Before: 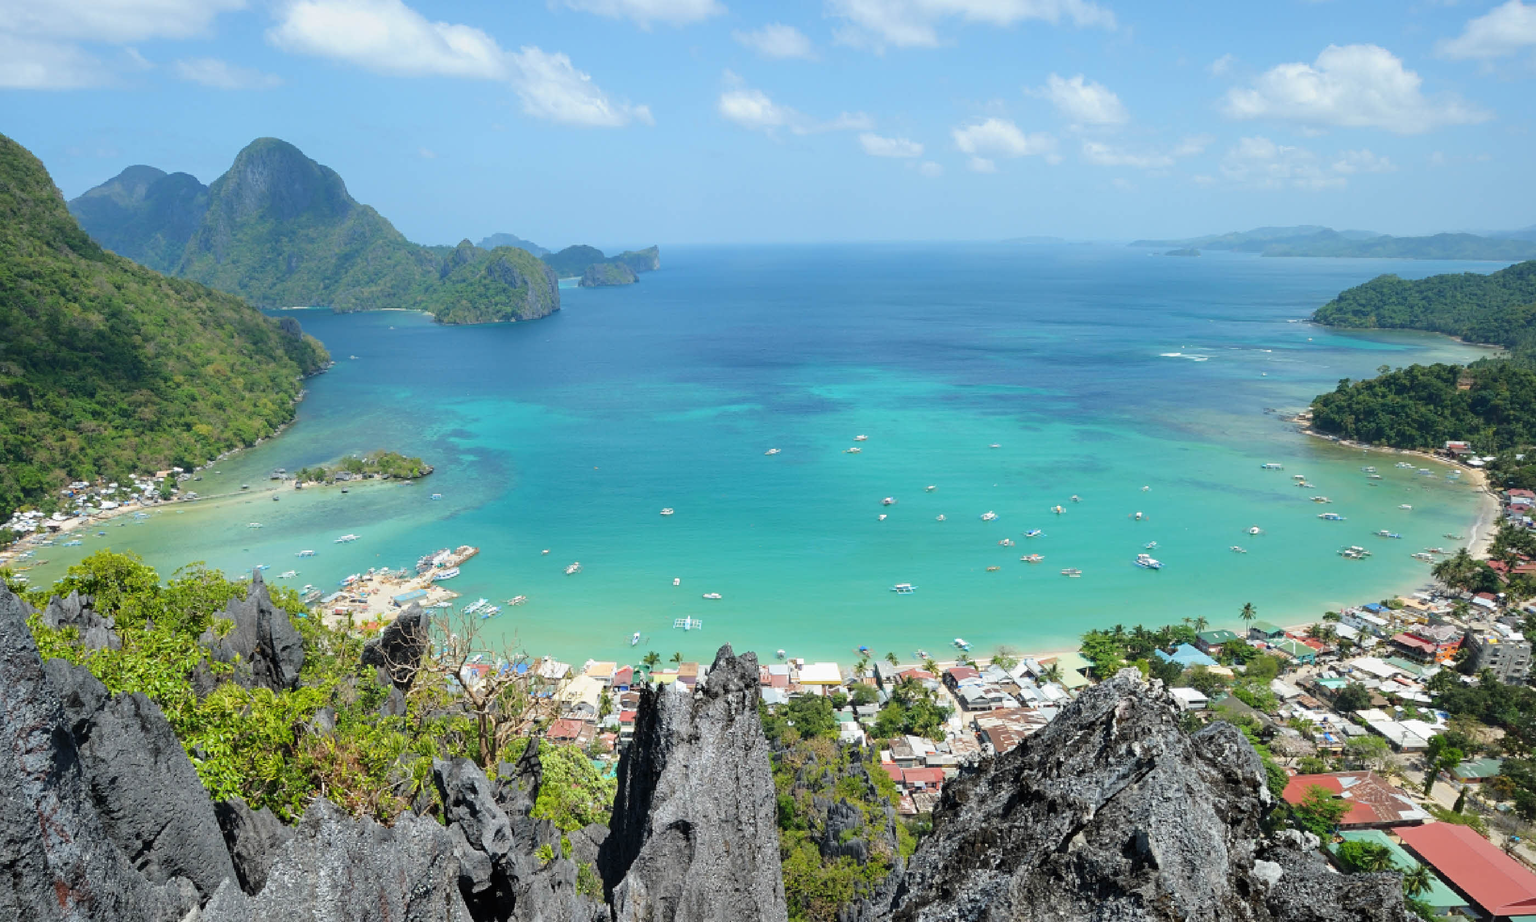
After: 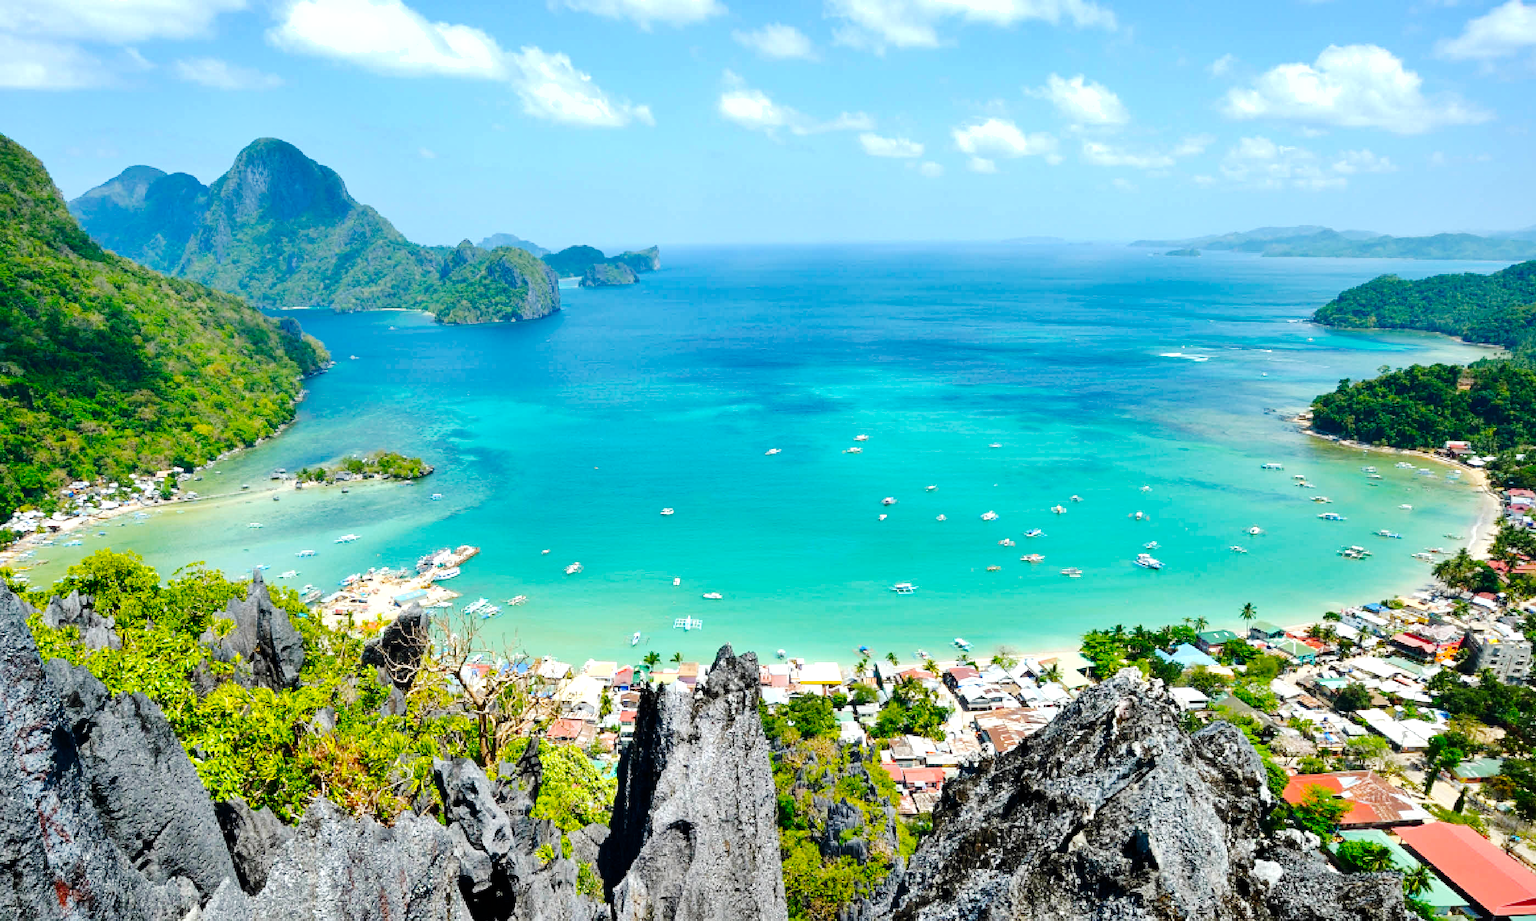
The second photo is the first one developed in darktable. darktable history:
exposure: black level correction 0, exposure 0.948 EV, compensate exposure bias true, compensate highlight preservation false
shadows and highlights: soften with gaussian
color balance rgb: perceptual saturation grading › global saturation 30.967%, global vibrance 15.134%
tone curve: curves: ch0 [(0, 0) (0.049, 0.01) (0.154, 0.081) (0.491, 0.519) (0.748, 0.765) (1, 0.919)]; ch1 [(0, 0) (0.172, 0.123) (0.317, 0.272) (0.401, 0.422) (0.489, 0.496) (0.531, 0.557) (0.615, 0.612) (0.741, 0.783) (1, 1)]; ch2 [(0, 0) (0.411, 0.424) (0.483, 0.478) (0.544, 0.56) (0.686, 0.638) (1, 1)], preserve colors none
contrast brightness saturation: contrast 0.067, brightness -0.14, saturation 0.11
